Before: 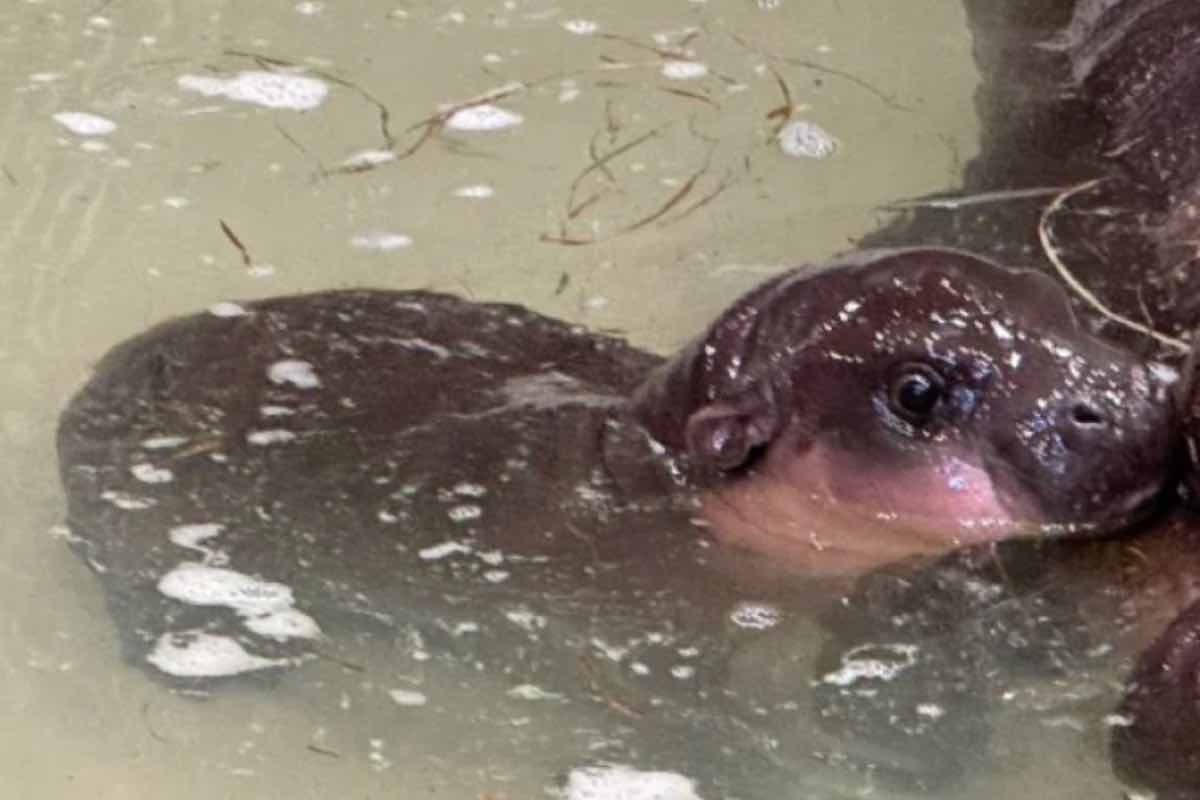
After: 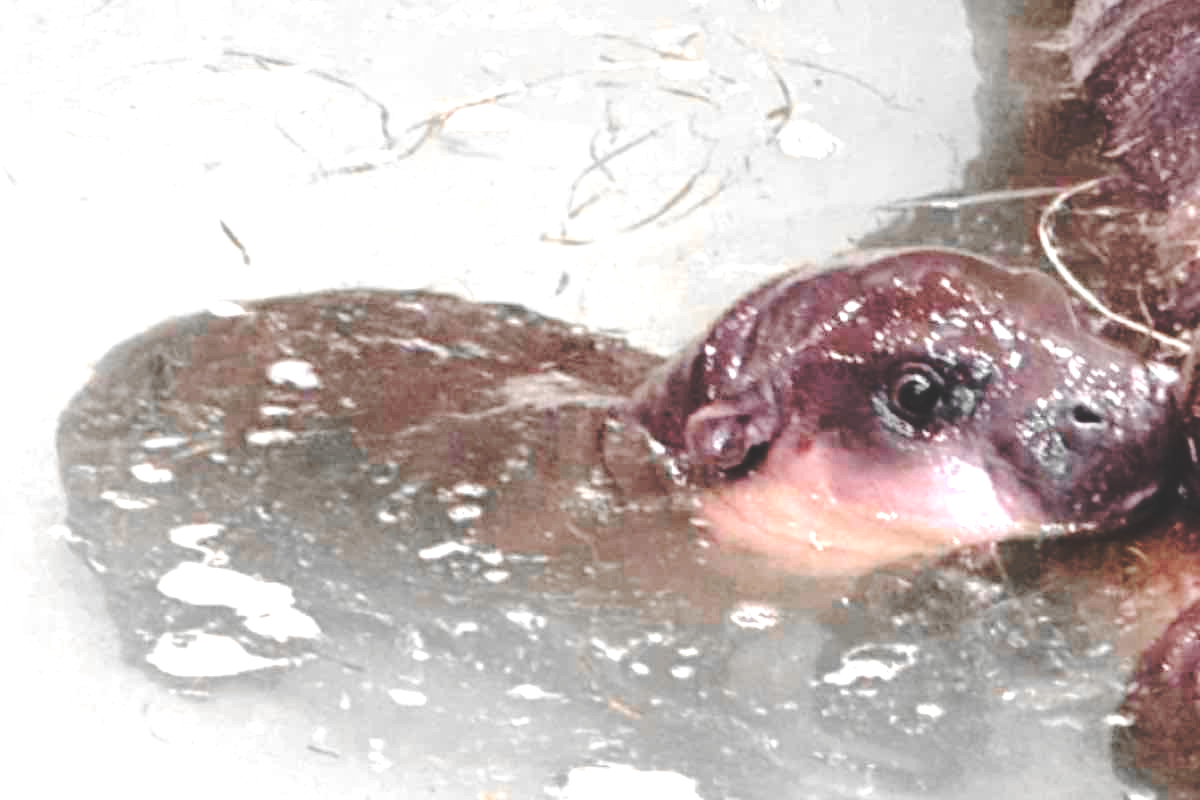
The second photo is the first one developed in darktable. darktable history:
exposure: black level correction 0, exposure 1.2 EV, compensate exposure bias true, compensate highlight preservation false
color zones: curves: ch0 [(0, 0.65) (0.096, 0.644) (0.221, 0.539) (0.429, 0.5) (0.571, 0.5) (0.714, 0.5) (0.857, 0.5) (1, 0.65)]; ch1 [(0, 0.5) (0.143, 0.5) (0.257, -0.002) (0.429, 0.04) (0.571, -0.001) (0.714, -0.015) (0.857, 0.024) (1, 0.5)]
base curve: curves: ch0 [(0, 0.024) (0.055, 0.065) (0.121, 0.166) (0.236, 0.319) (0.693, 0.726) (1, 1)], preserve colors none
